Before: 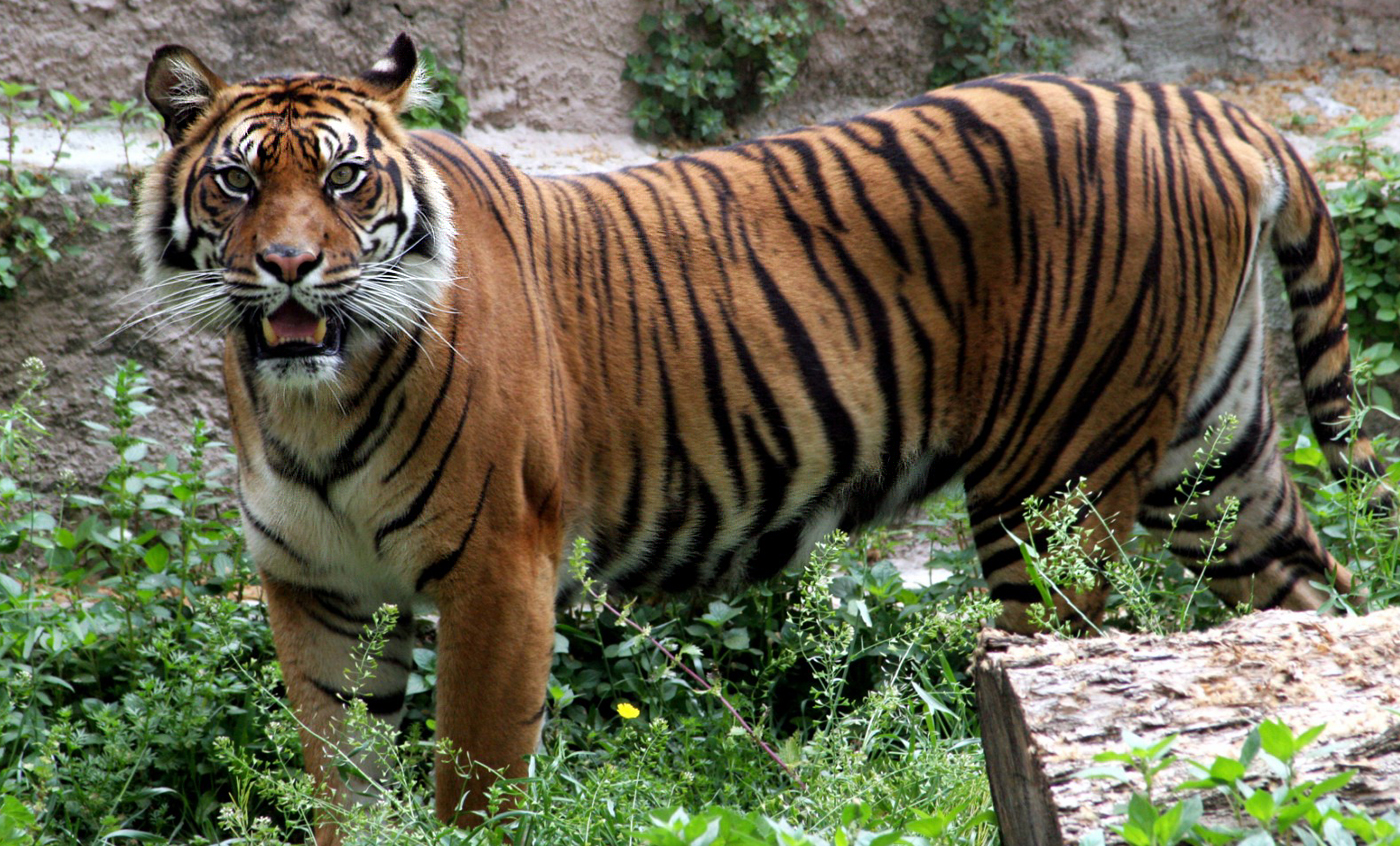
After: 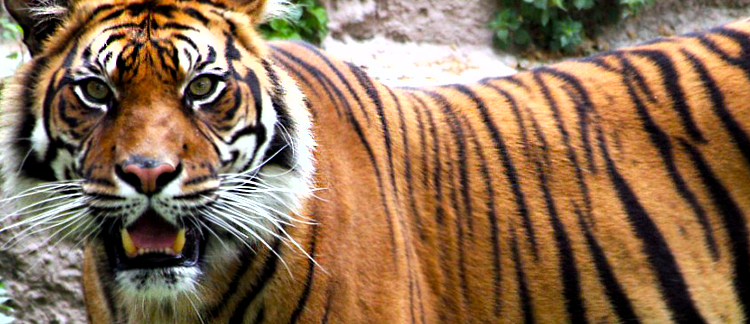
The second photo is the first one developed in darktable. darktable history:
crop: left 10.11%, top 10.59%, right 36.298%, bottom 51.013%
sharpen: radius 5.316, amount 0.317, threshold 26.124
exposure: black level correction 0.001, exposure 0.192 EV, compensate highlight preservation false
tone equalizer: -8 EV -0.433 EV, -7 EV -0.367 EV, -6 EV -0.353 EV, -5 EV -0.241 EV, -3 EV 0.196 EV, -2 EV 0.338 EV, -1 EV 0.415 EV, +0 EV 0.414 EV, edges refinement/feathering 500, mask exposure compensation -1.57 EV, preserve details no
color balance rgb: perceptual saturation grading › global saturation 31.192%
shadows and highlights: low approximation 0.01, soften with gaussian
